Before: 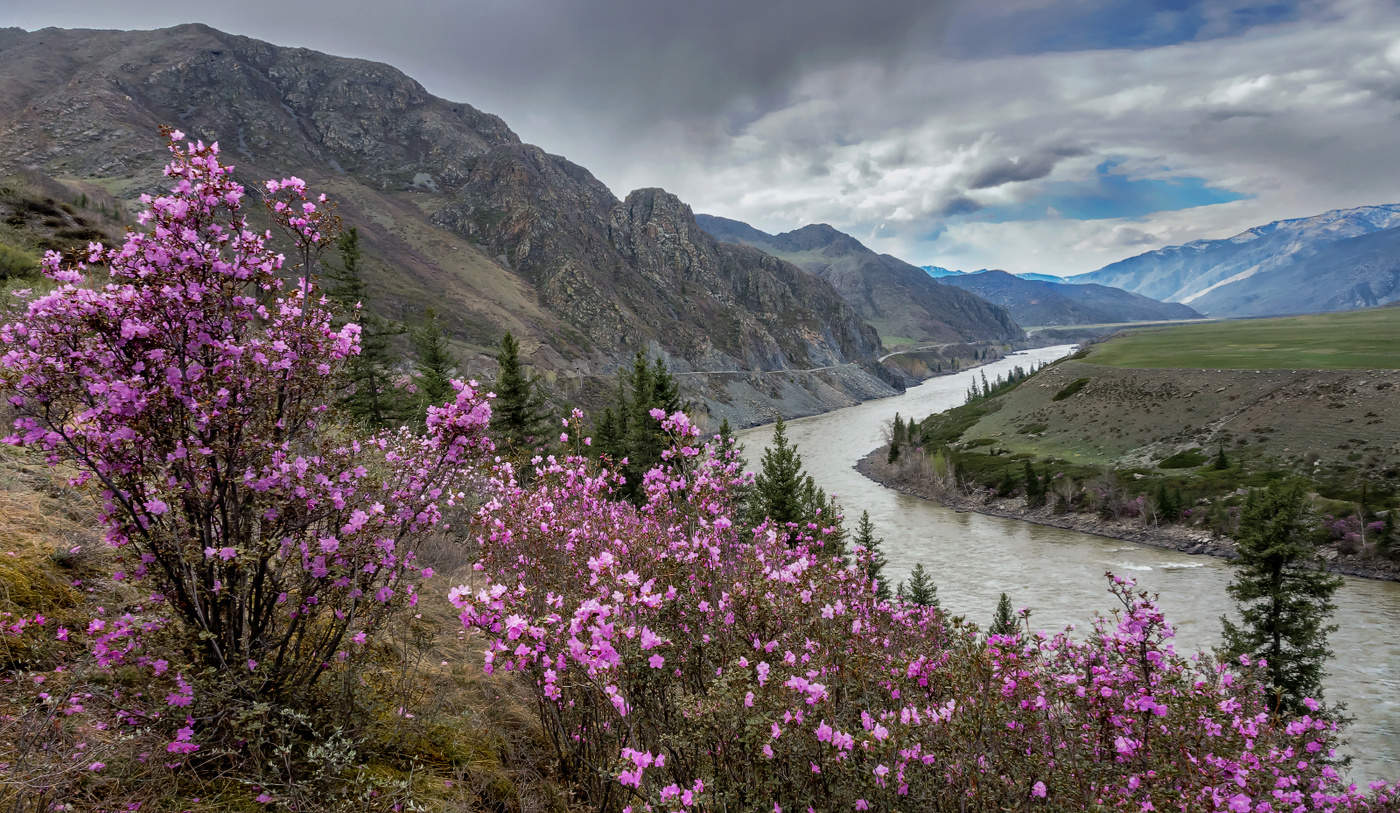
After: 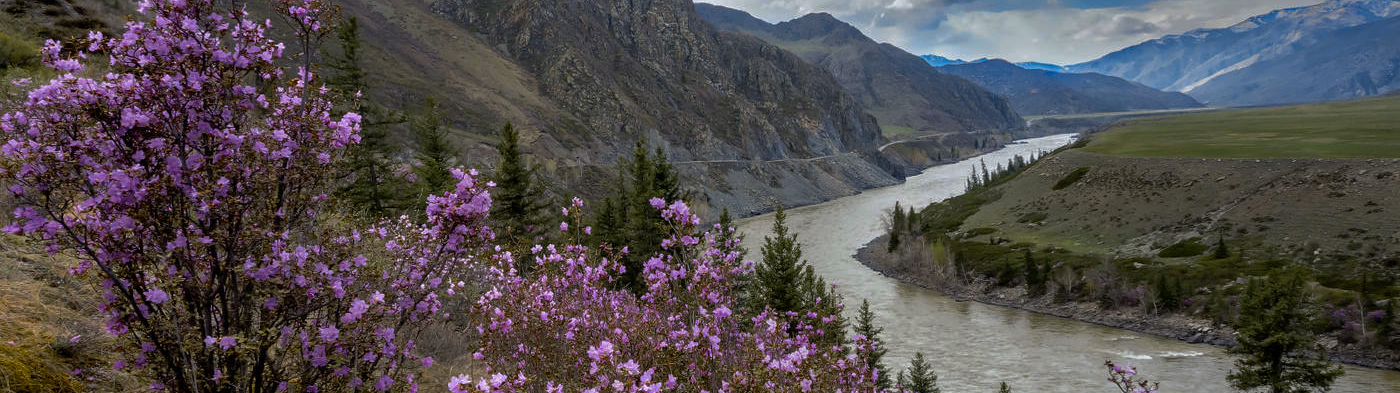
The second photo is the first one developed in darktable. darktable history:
crop and rotate: top 26.056%, bottom 25.543%
color contrast: green-magenta contrast 0.85, blue-yellow contrast 1.25, unbound 0
base curve: curves: ch0 [(0, 0) (0.595, 0.418) (1, 1)], preserve colors none
